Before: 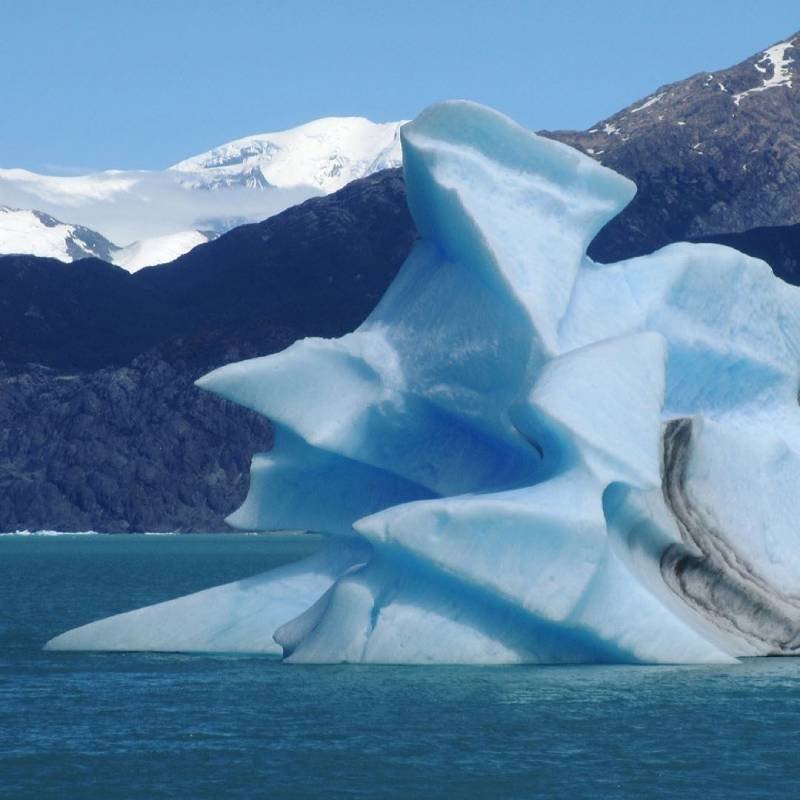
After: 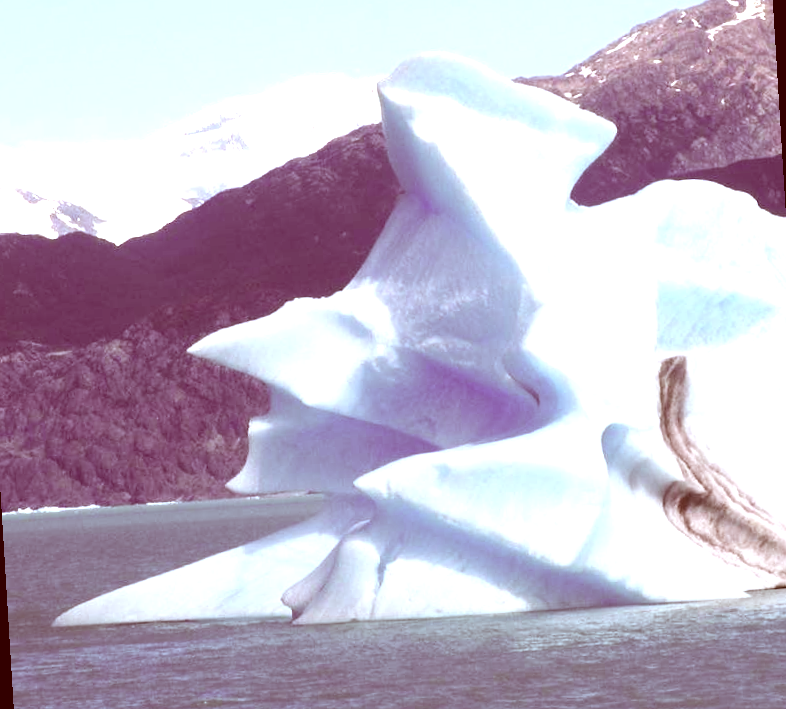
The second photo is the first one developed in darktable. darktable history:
rotate and perspective: rotation -3.52°, crop left 0.036, crop right 0.964, crop top 0.081, crop bottom 0.919
color correction: highlights a* 9.03, highlights b* 8.71, shadows a* 40, shadows b* 40, saturation 0.8
exposure: black level correction 0, exposure 1.45 EV, compensate exposure bias true, compensate highlight preservation false
white balance: red 0.98, blue 1.034
